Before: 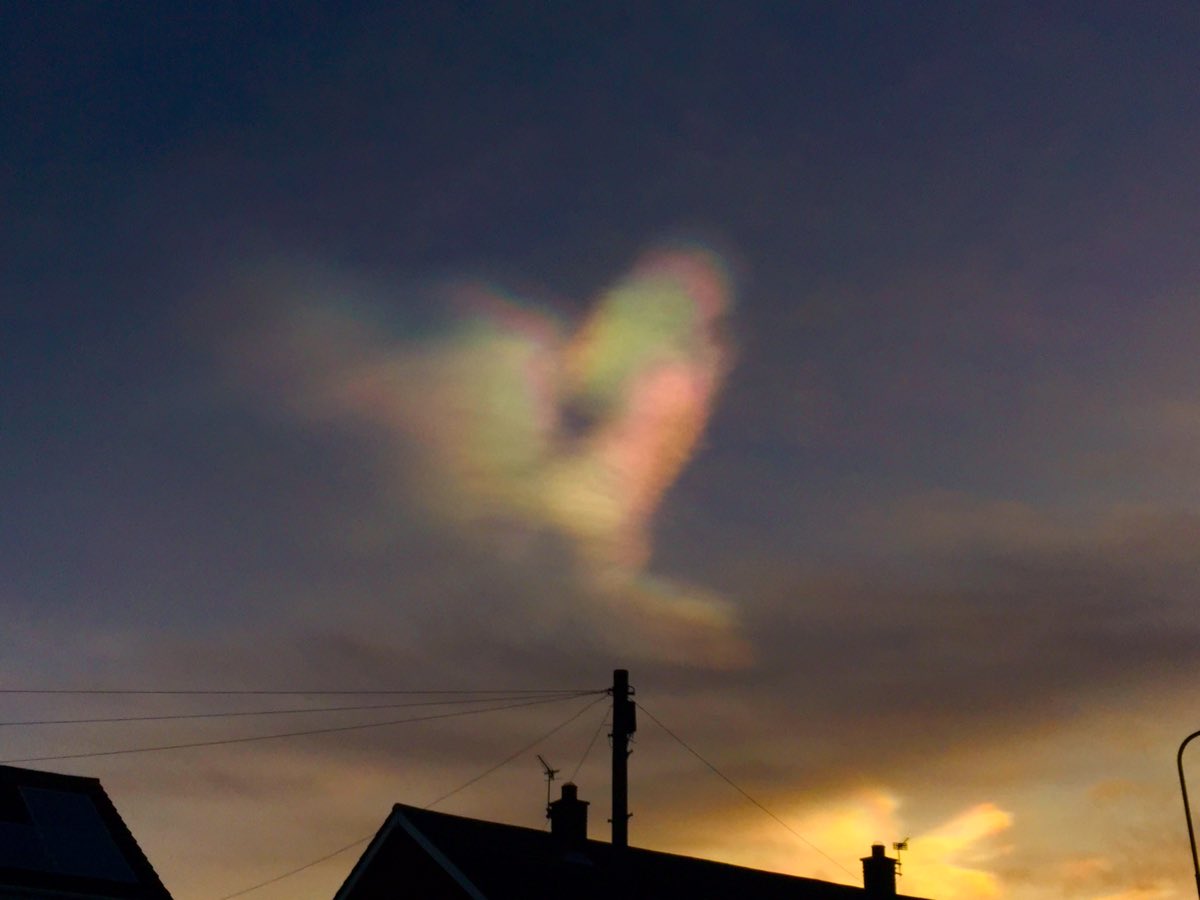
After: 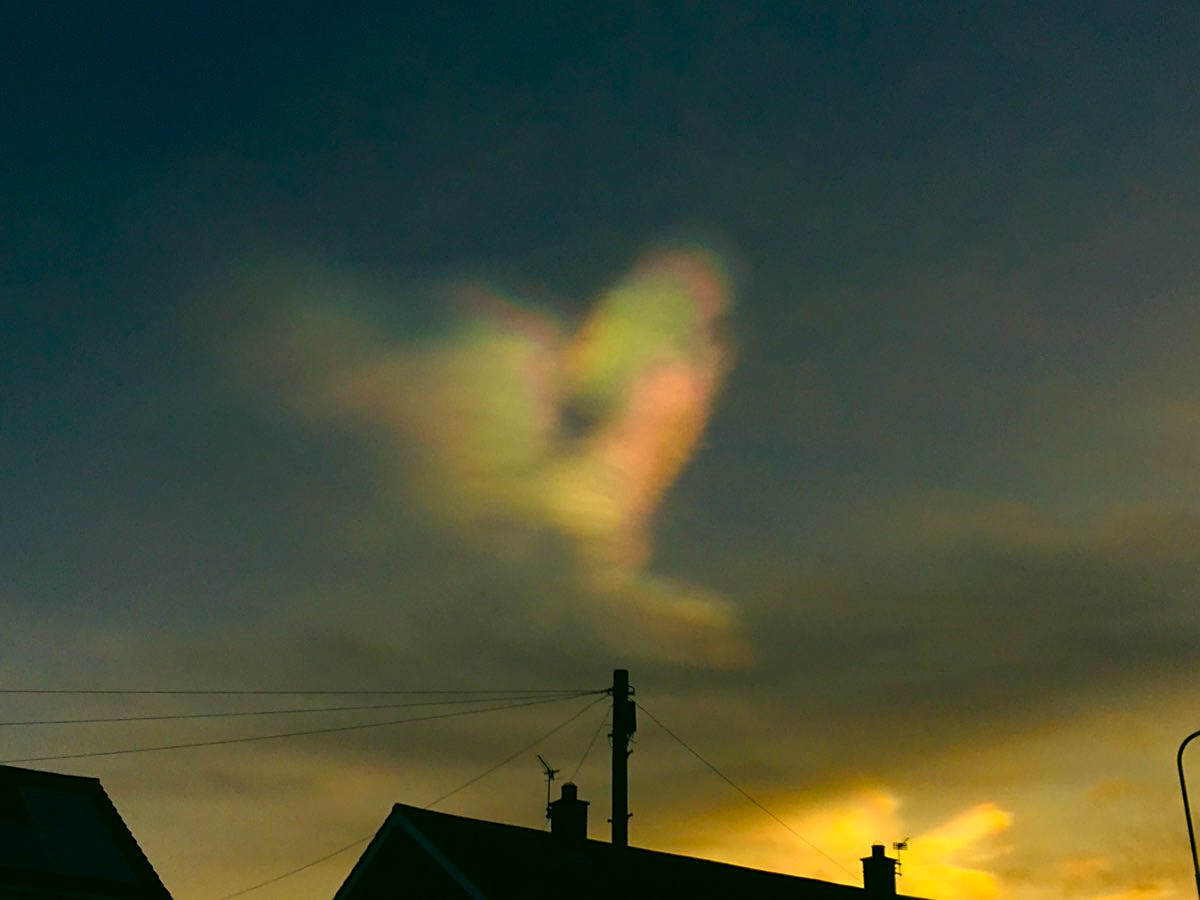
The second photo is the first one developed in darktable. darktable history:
sharpen: on, module defaults
color correction: highlights a* 4.7, highlights b* 24.1, shadows a* -16.09, shadows b* 4.01
